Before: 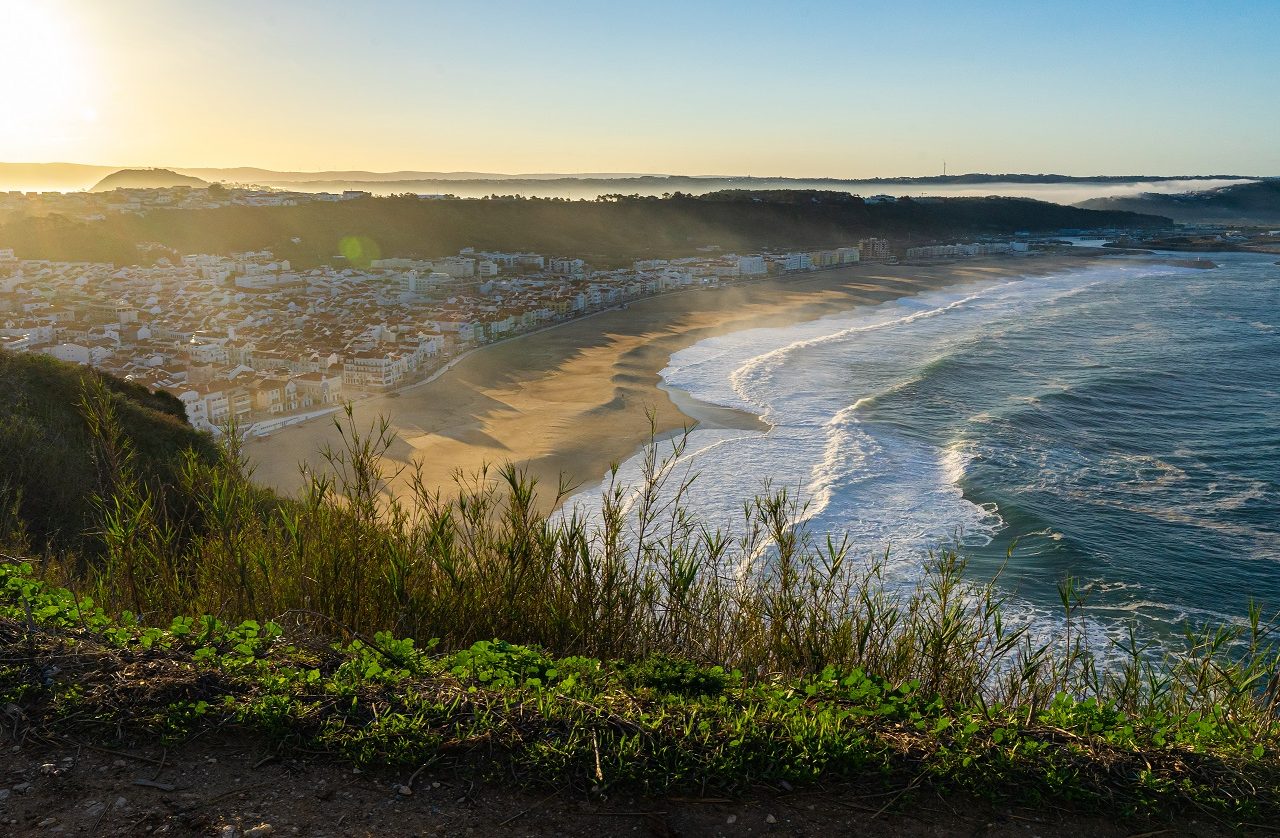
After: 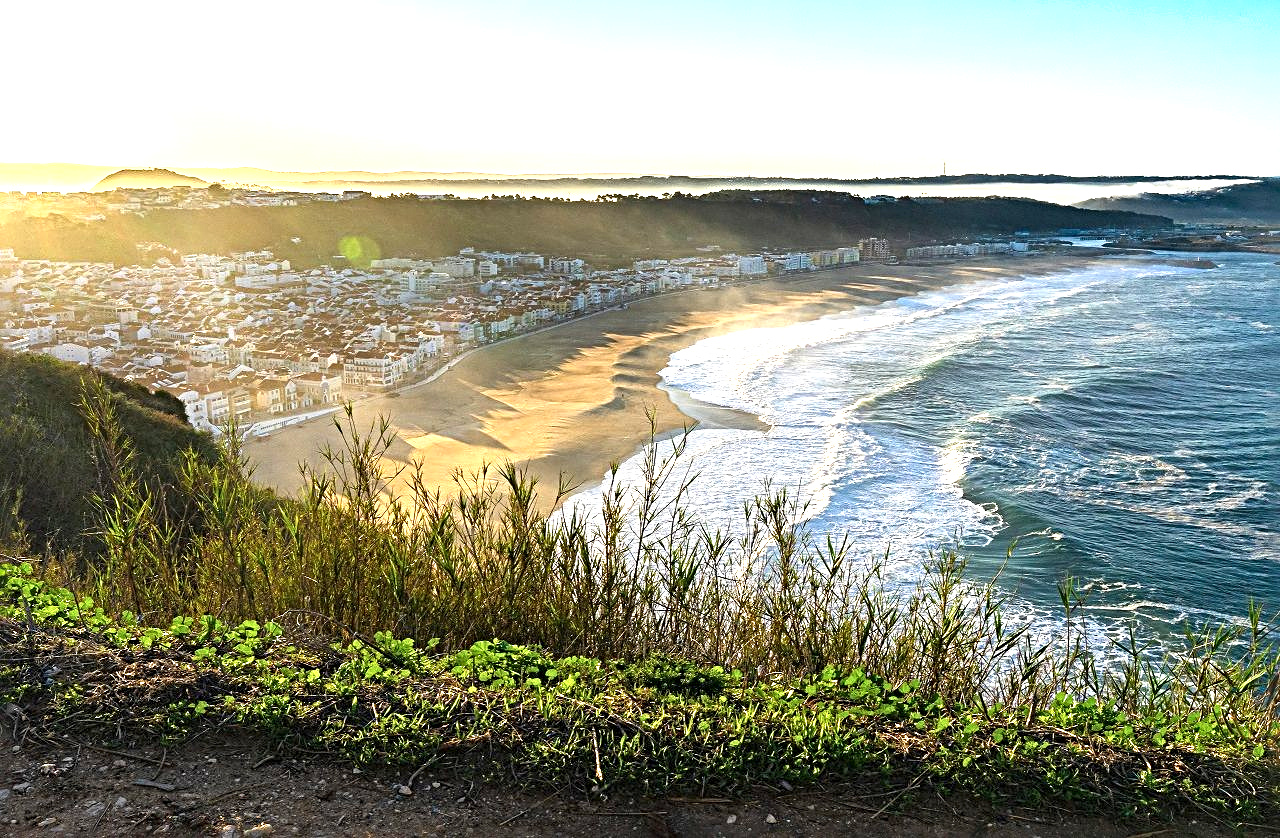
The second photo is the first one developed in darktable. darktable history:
shadows and highlights: shadows 37.27, highlights -28.18, soften with gaussian
exposure: exposure 1.25 EV, compensate exposure bias true, compensate highlight preservation false
sharpen: radius 4.883
